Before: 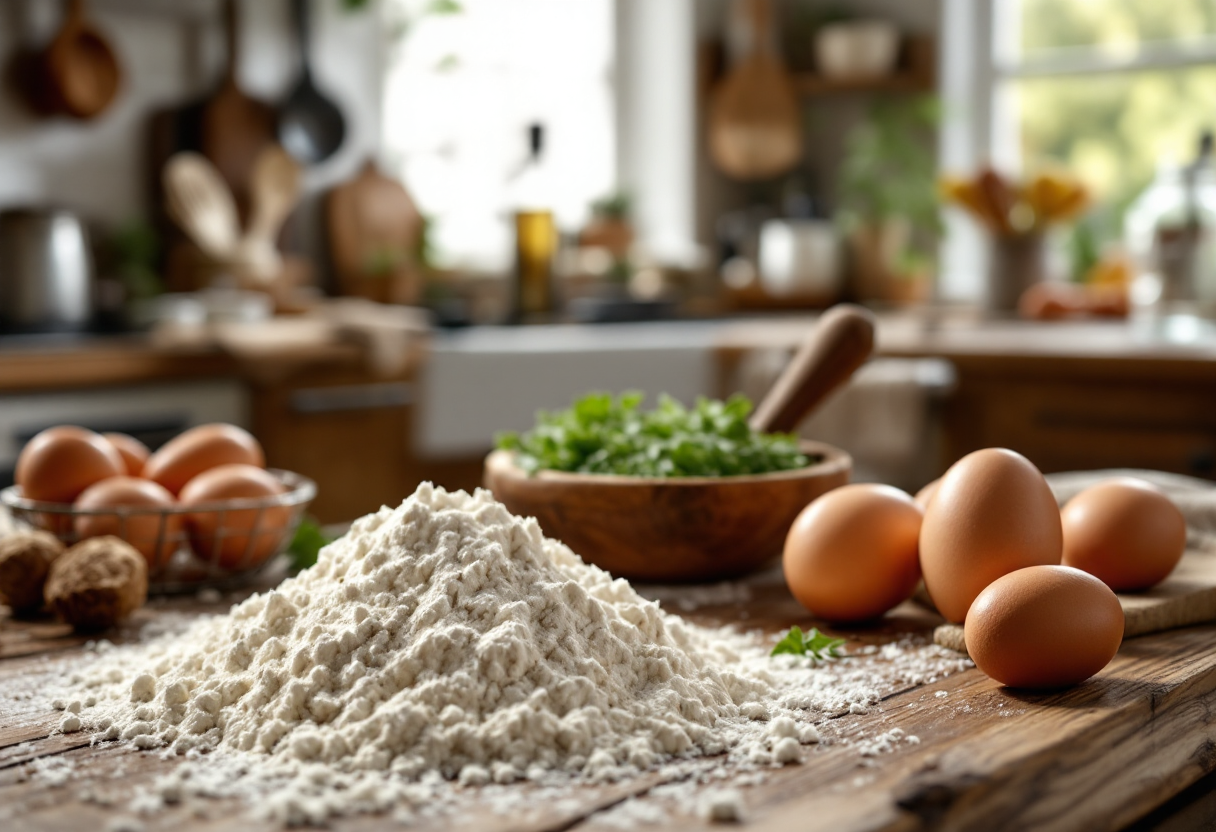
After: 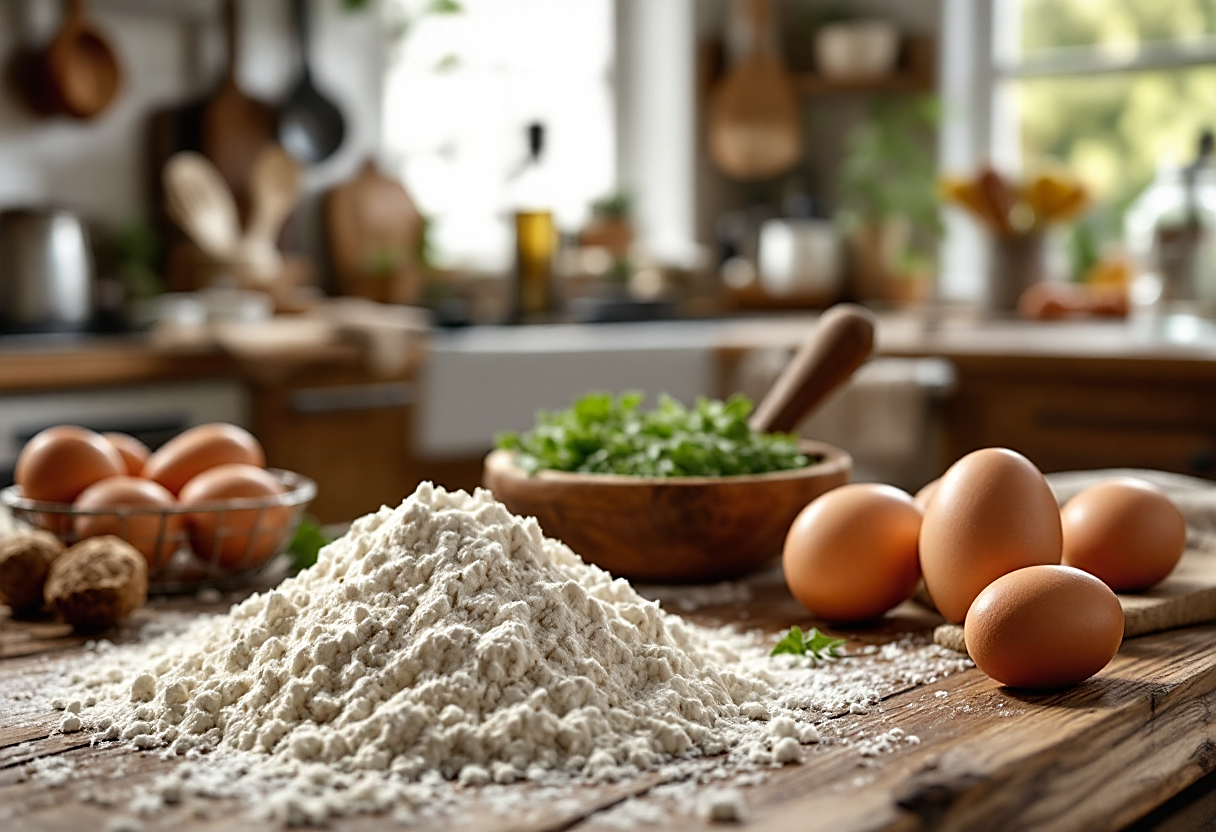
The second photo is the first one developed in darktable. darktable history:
sharpen: amount 0.744
shadows and highlights: low approximation 0.01, soften with gaussian
